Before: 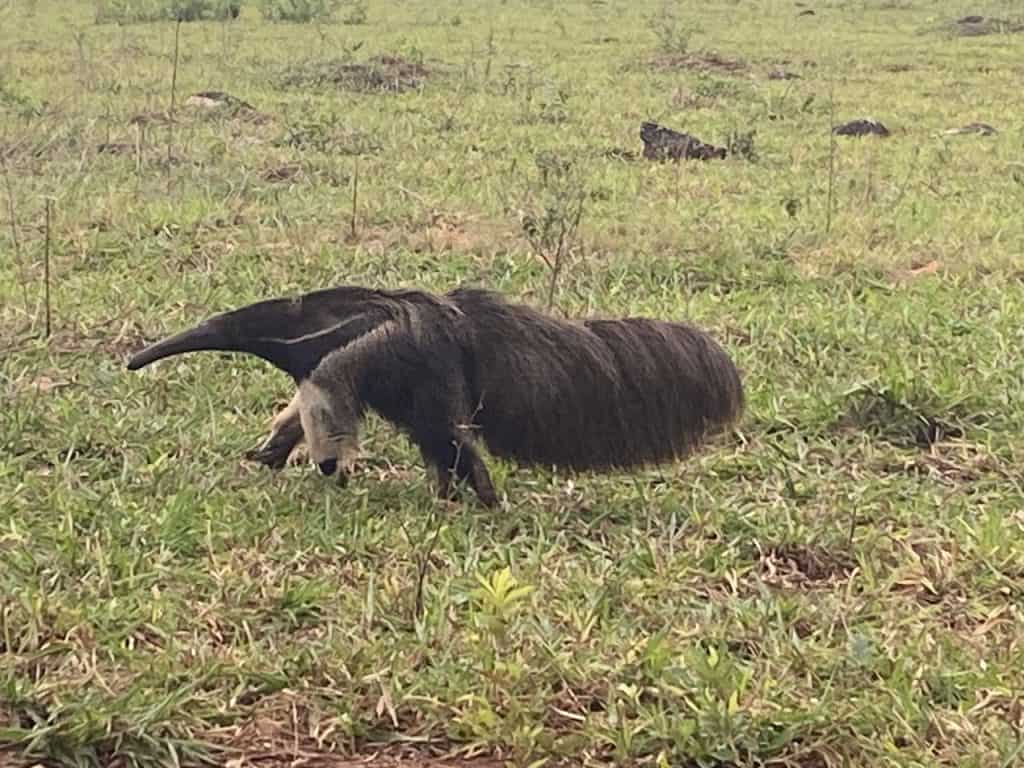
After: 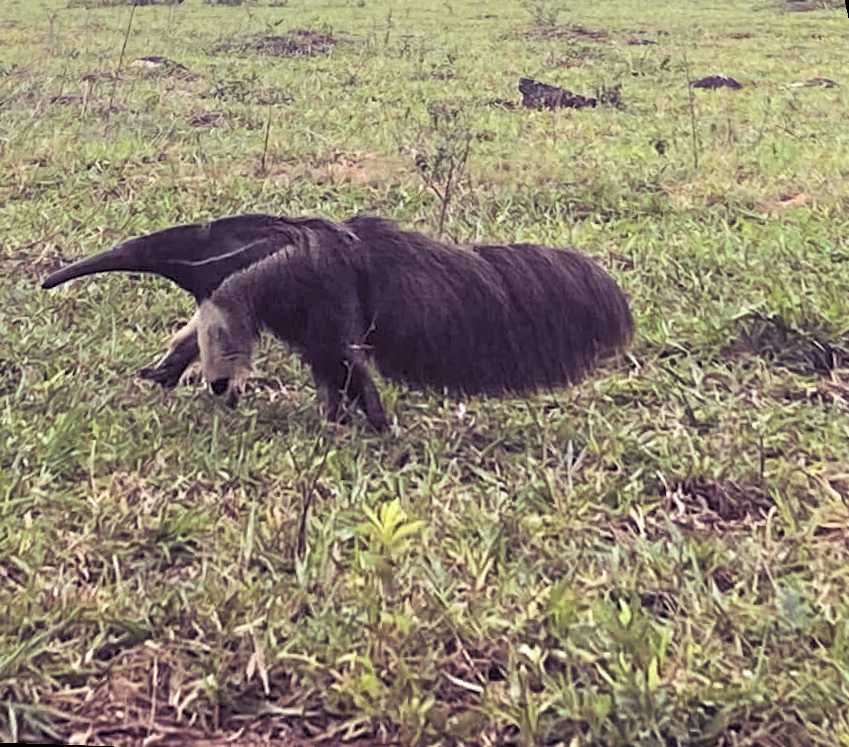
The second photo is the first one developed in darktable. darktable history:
color balance rgb: shadows lift › luminance -41.13%, shadows lift › chroma 14.13%, shadows lift › hue 260°, power › luminance -3.76%, power › chroma 0.56%, power › hue 40.37°, highlights gain › luminance 16.81%, highlights gain › chroma 2.94%, highlights gain › hue 260°, global offset › luminance -0.29%, global offset › chroma 0.31%, global offset › hue 260°, perceptual saturation grading › global saturation 20%, perceptual saturation grading › highlights -13.92%, perceptual saturation grading › shadows 50%
rotate and perspective: rotation 0.72°, lens shift (vertical) -0.352, lens shift (horizontal) -0.051, crop left 0.152, crop right 0.859, crop top 0.019, crop bottom 0.964
split-toning: shadows › saturation 0.24, highlights › hue 54°, highlights › saturation 0.24
